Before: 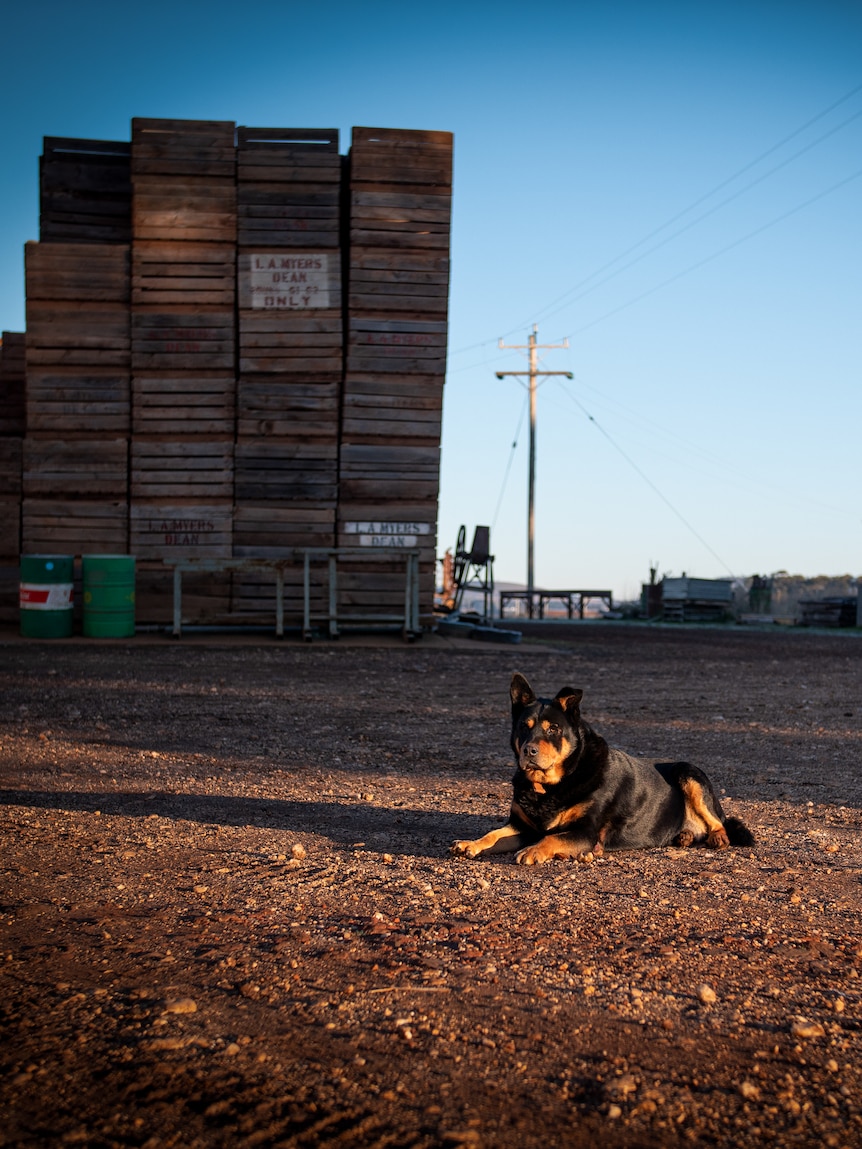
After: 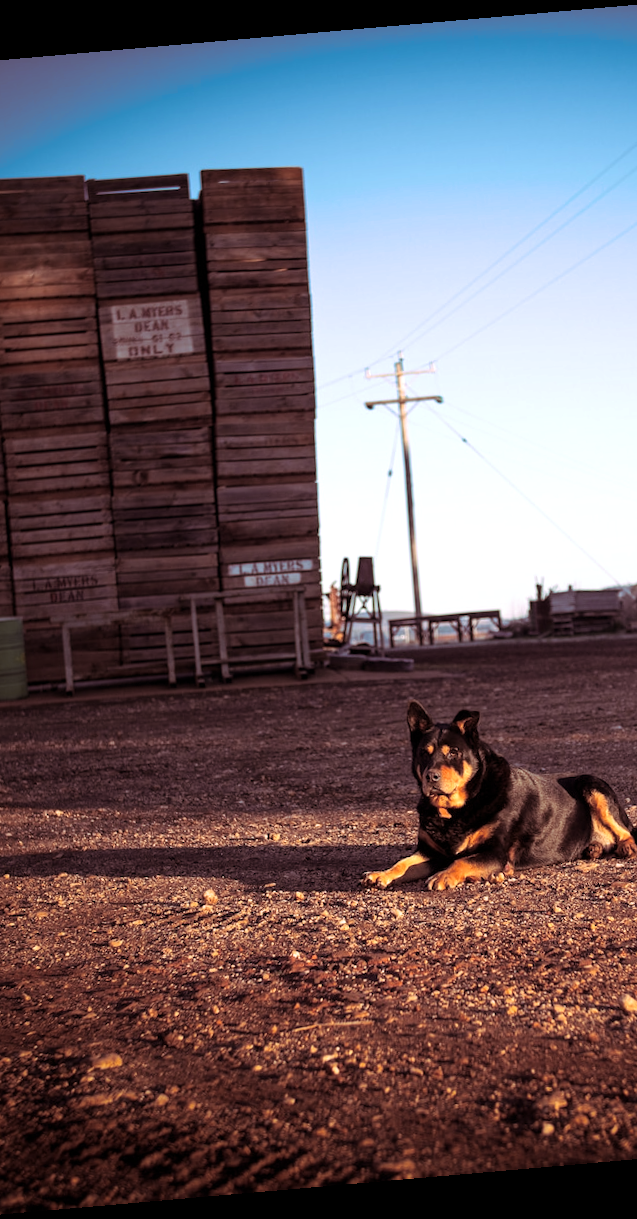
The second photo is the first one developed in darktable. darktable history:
rotate and perspective: rotation -4.98°, automatic cropping off
exposure: exposure 0.375 EV, compensate highlight preservation false
split-toning: highlights › hue 298.8°, highlights › saturation 0.73, compress 41.76%
crop: left 16.899%, right 16.556%
